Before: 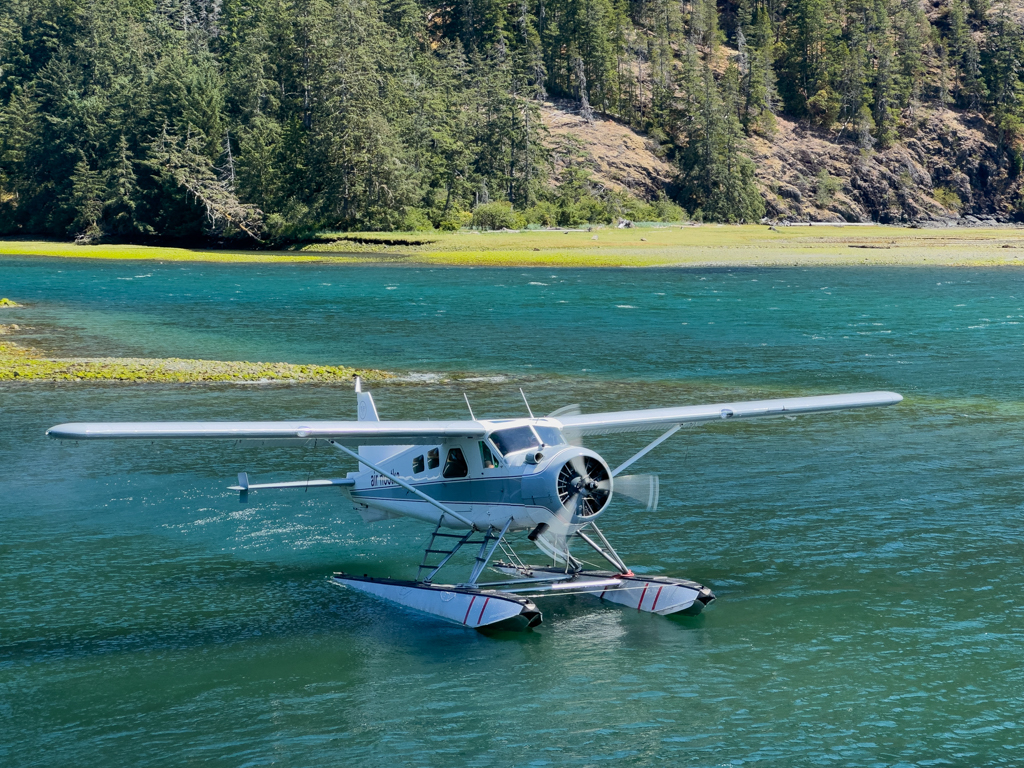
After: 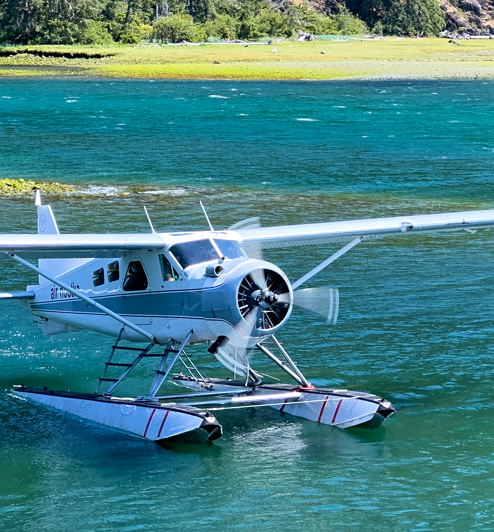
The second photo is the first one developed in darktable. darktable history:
sharpen: amount 0.211
color calibration: illuminant as shot in camera, x 0.358, y 0.373, temperature 4628.91 K
local contrast: highlights 100%, shadows 101%, detail 119%, midtone range 0.2
exposure: exposure 0.291 EV, compensate highlight preservation false
tone equalizer: on, module defaults
crop: left 31.345%, top 24.355%, right 20.397%, bottom 6.363%
velvia: on, module defaults
